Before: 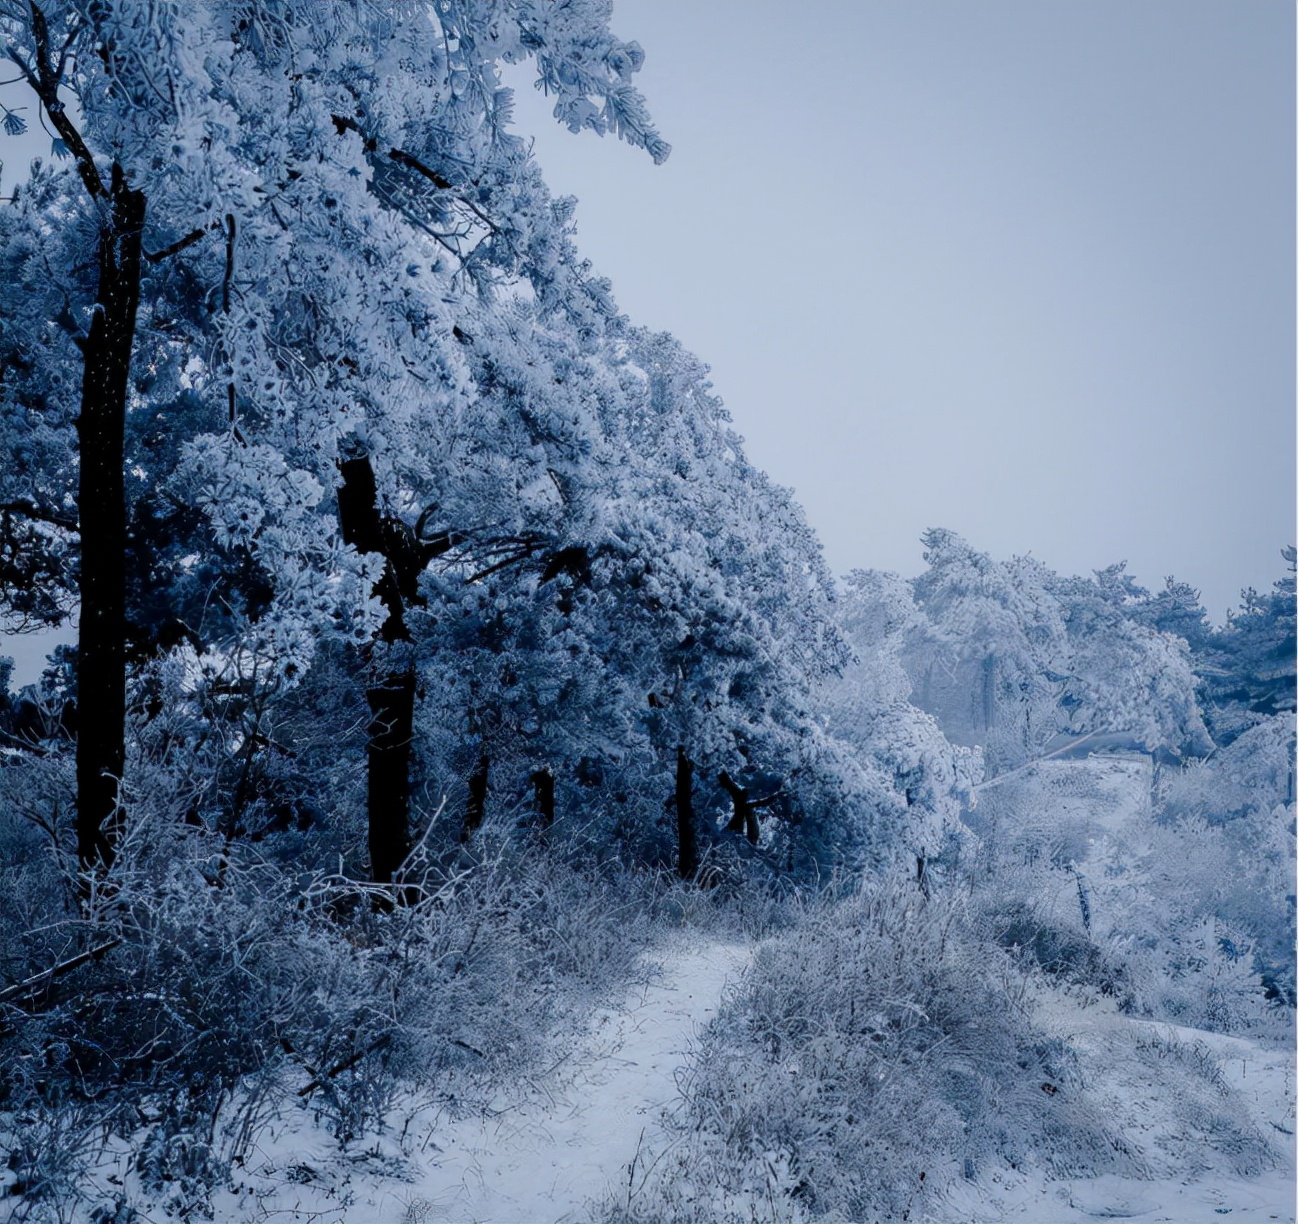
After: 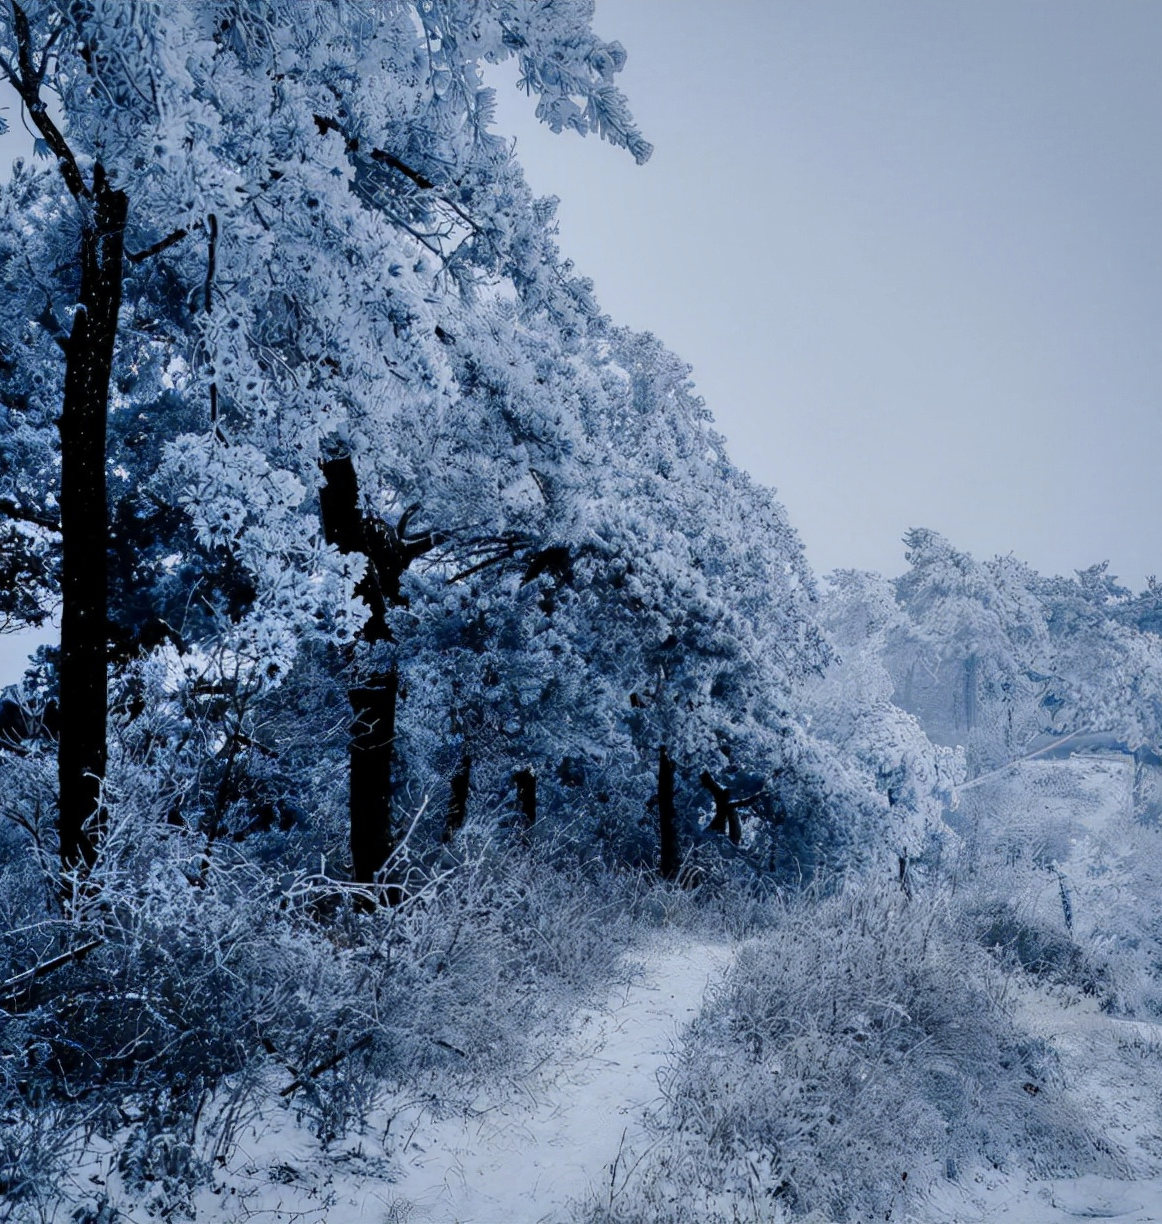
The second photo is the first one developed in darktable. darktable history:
color zones: curves: ch0 [(0.004, 0.305) (0.261, 0.623) (0.389, 0.399) (0.708, 0.571) (0.947, 0.34)]; ch1 [(0.025, 0.645) (0.229, 0.584) (0.326, 0.551) (0.484, 0.262) (0.757, 0.643)]
shadows and highlights: radius 134.41, soften with gaussian
color correction: highlights b* -0.009, saturation 0.776
crop and rotate: left 1.417%, right 9.02%
